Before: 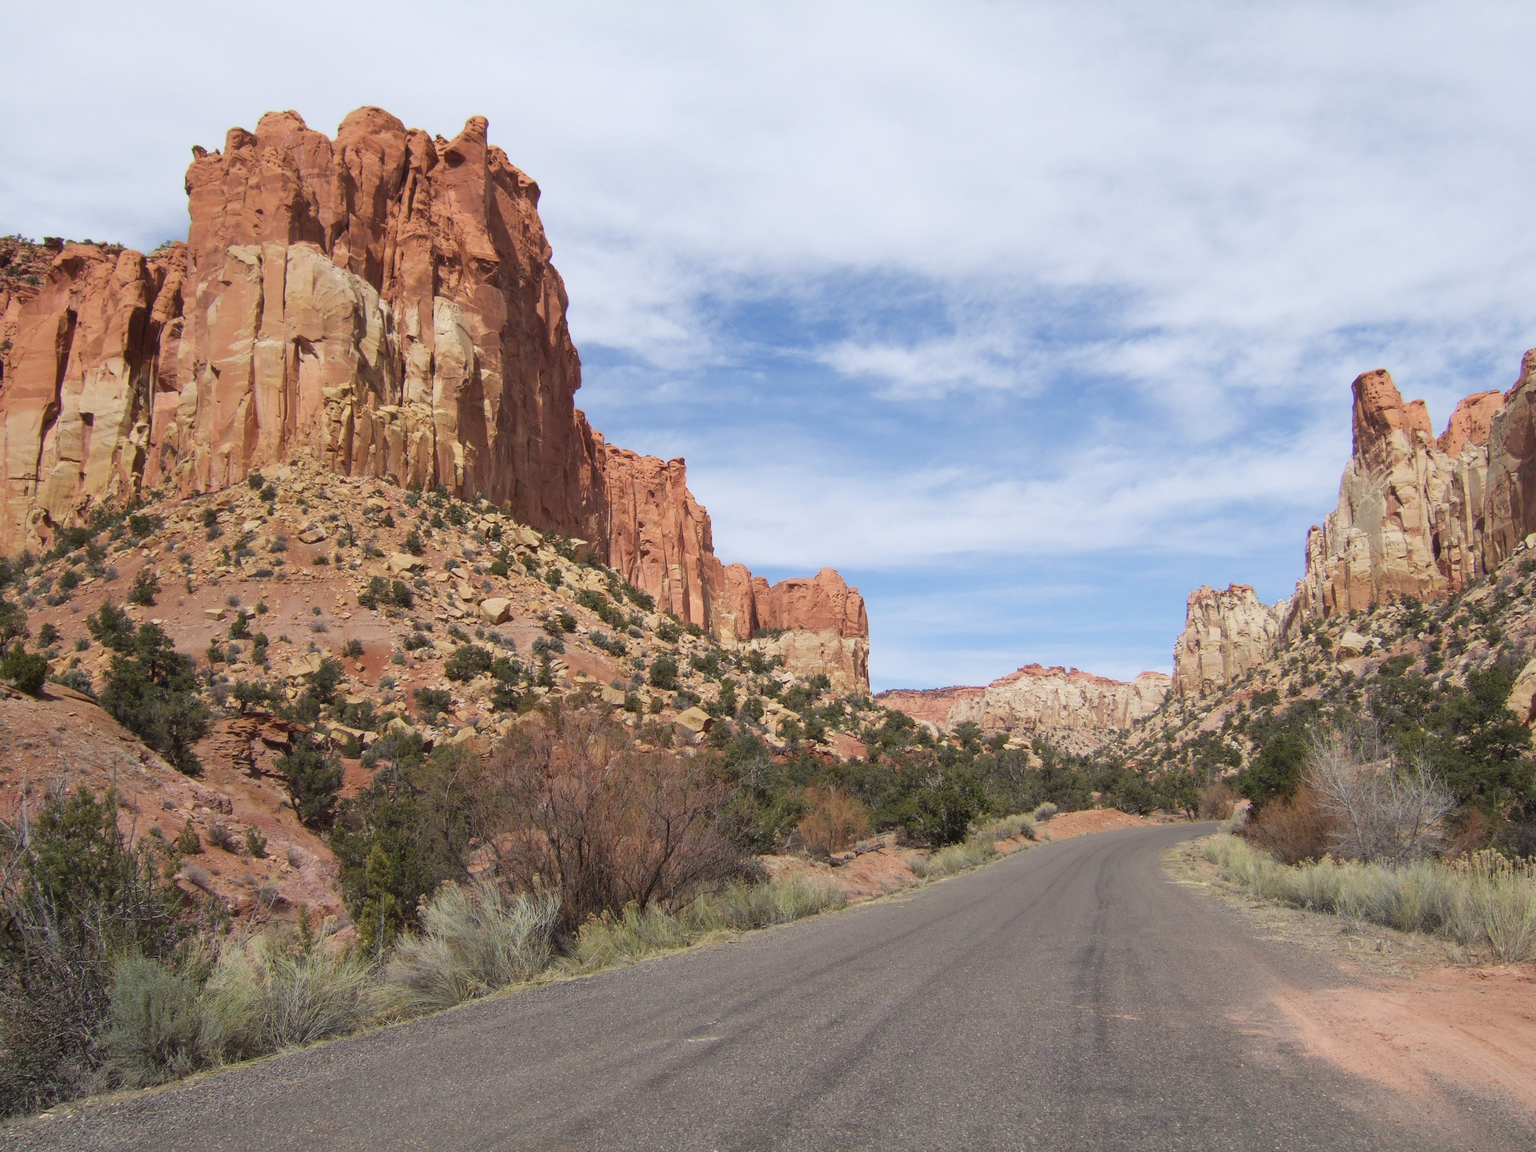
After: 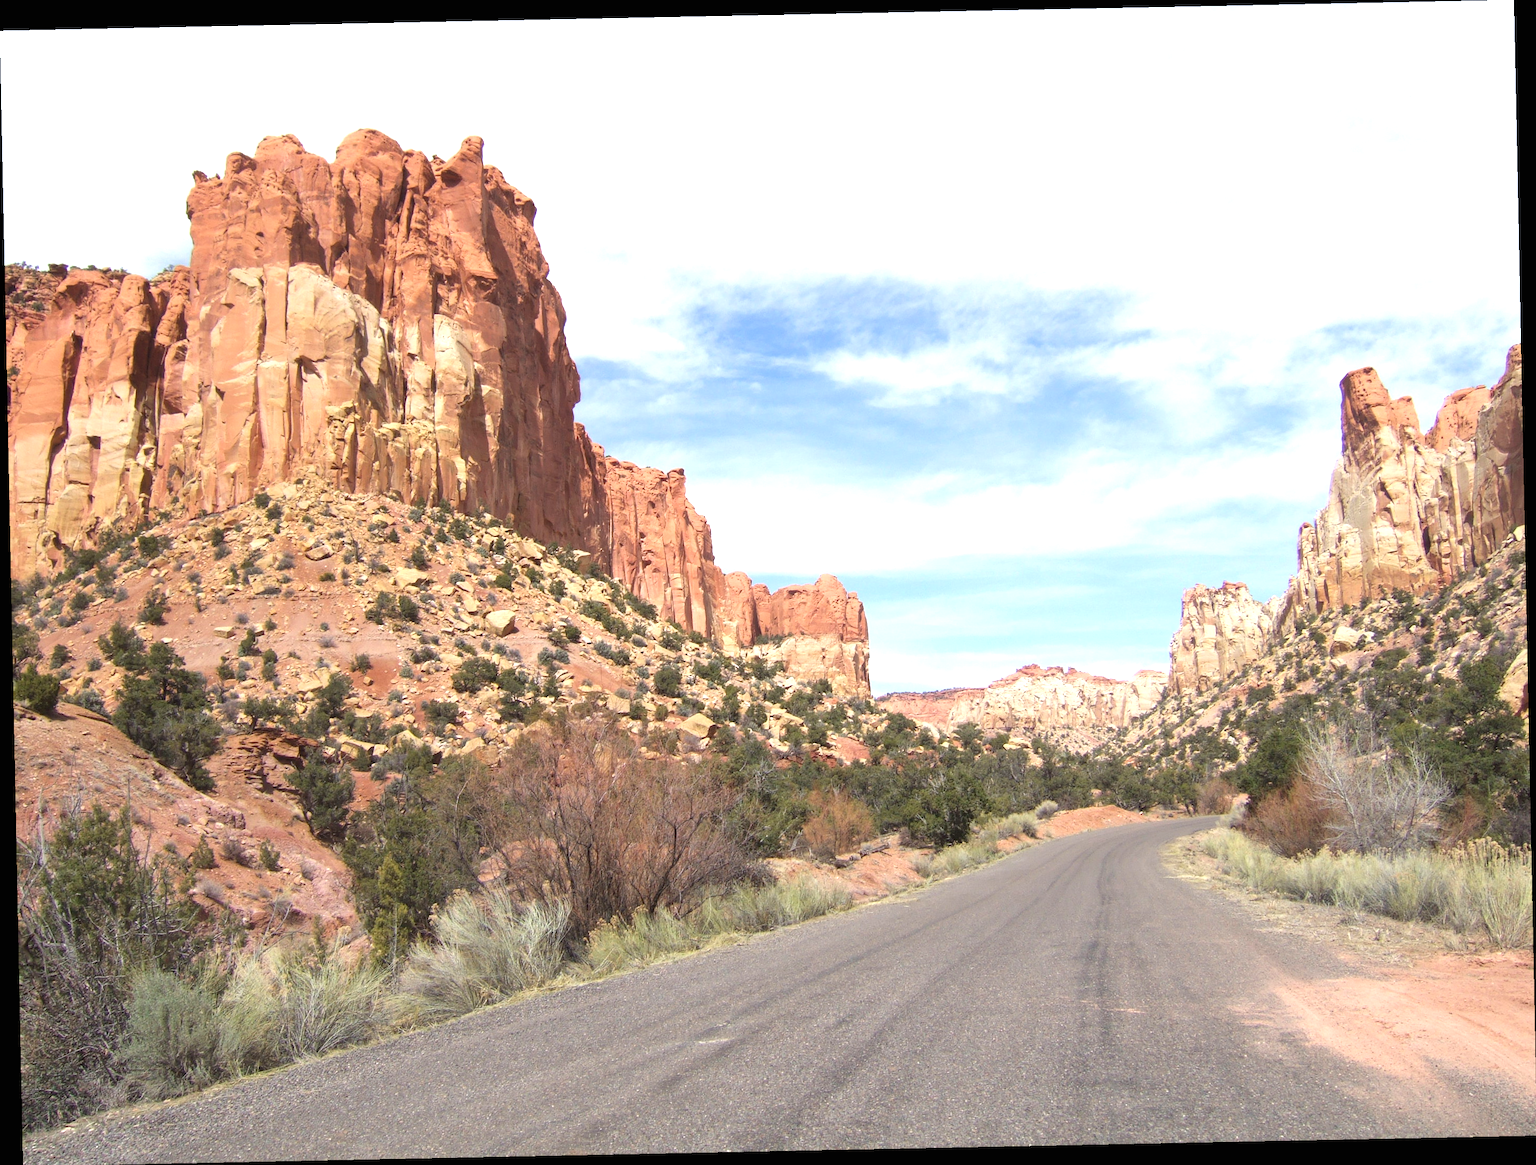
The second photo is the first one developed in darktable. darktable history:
exposure: black level correction 0, exposure 0.9 EV, compensate highlight preservation false
rotate and perspective: rotation -1.17°, automatic cropping off
